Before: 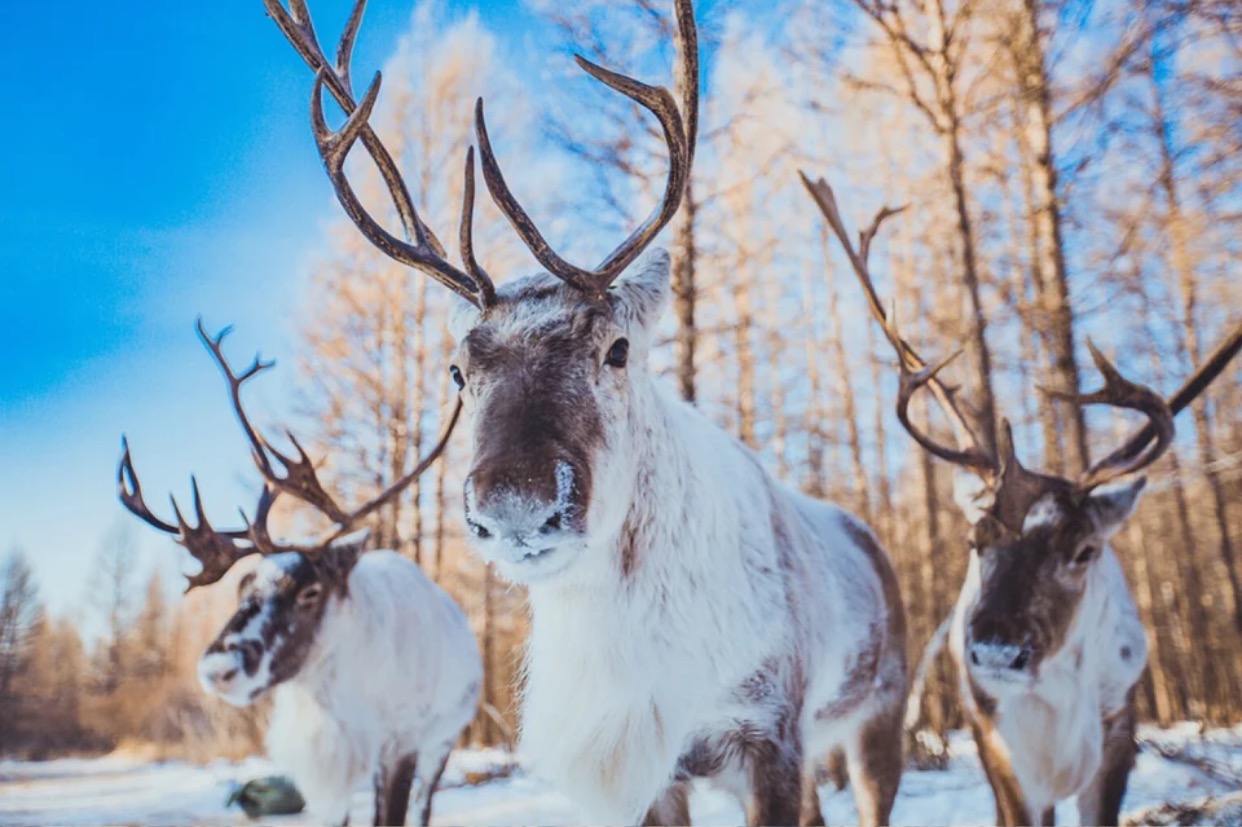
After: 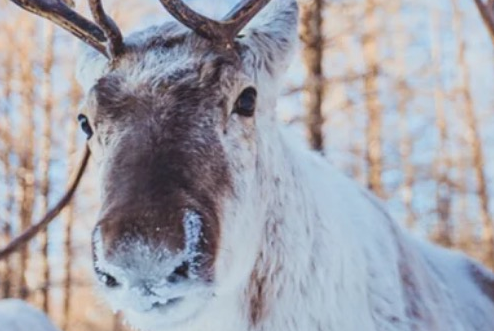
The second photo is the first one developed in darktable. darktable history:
crop: left 30.021%, top 30.415%, right 30.166%, bottom 29.549%
